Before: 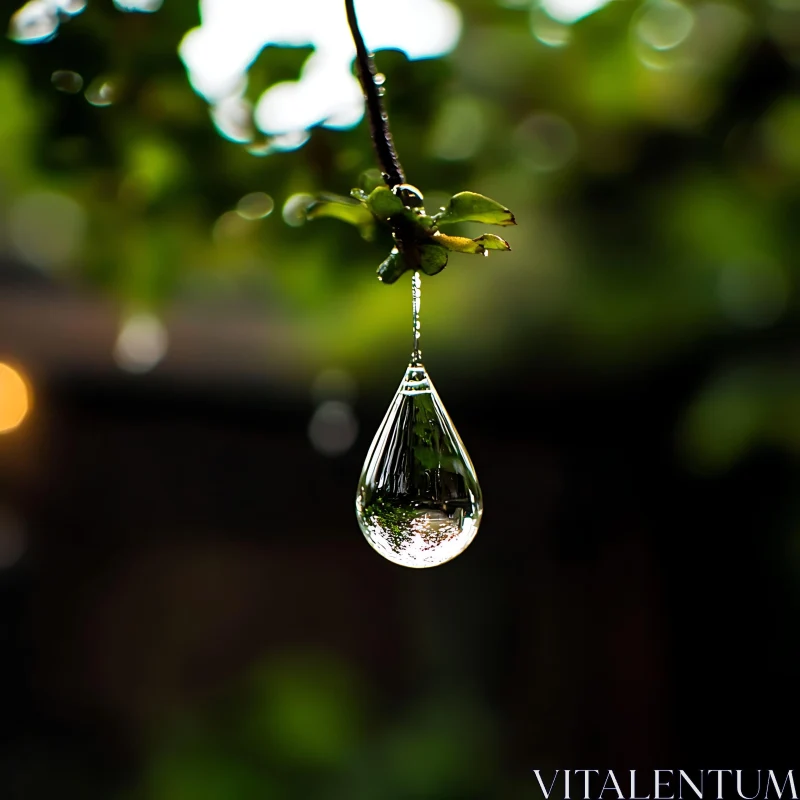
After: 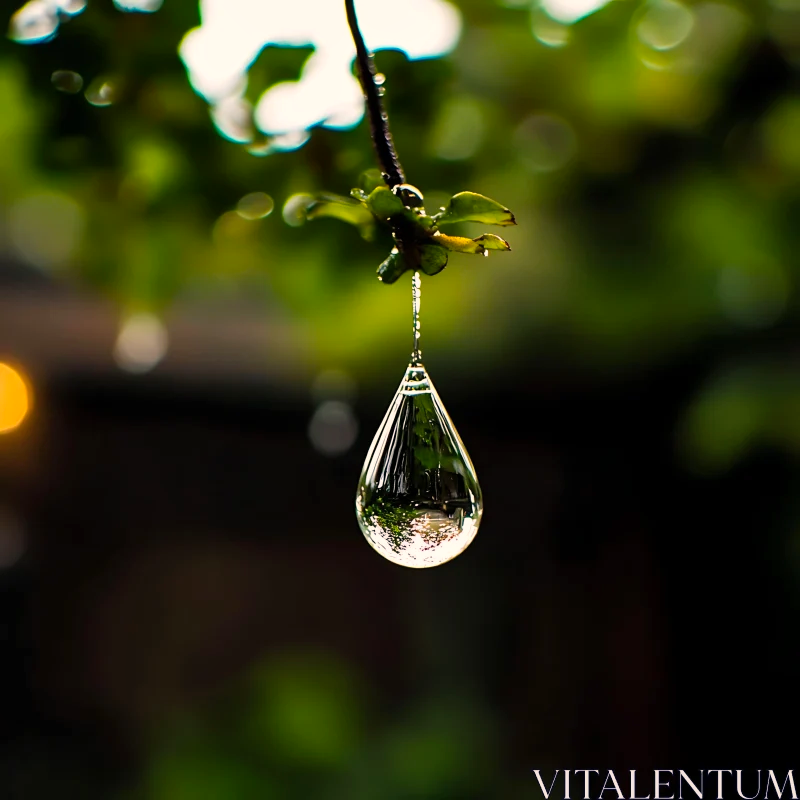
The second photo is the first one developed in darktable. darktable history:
tone equalizer: mask exposure compensation -0.506 EV
color balance rgb: highlights gain › chroma 3.079%, highlights gain › hue 60.01°, linear chroma grading › global chroma 14.72%, perceptual saturation grading › global saturation 0.132%
shadows and highlights: shadows 22.09, highlights -48.59, highlights color adjustment 89.82%, soften with gaussian
